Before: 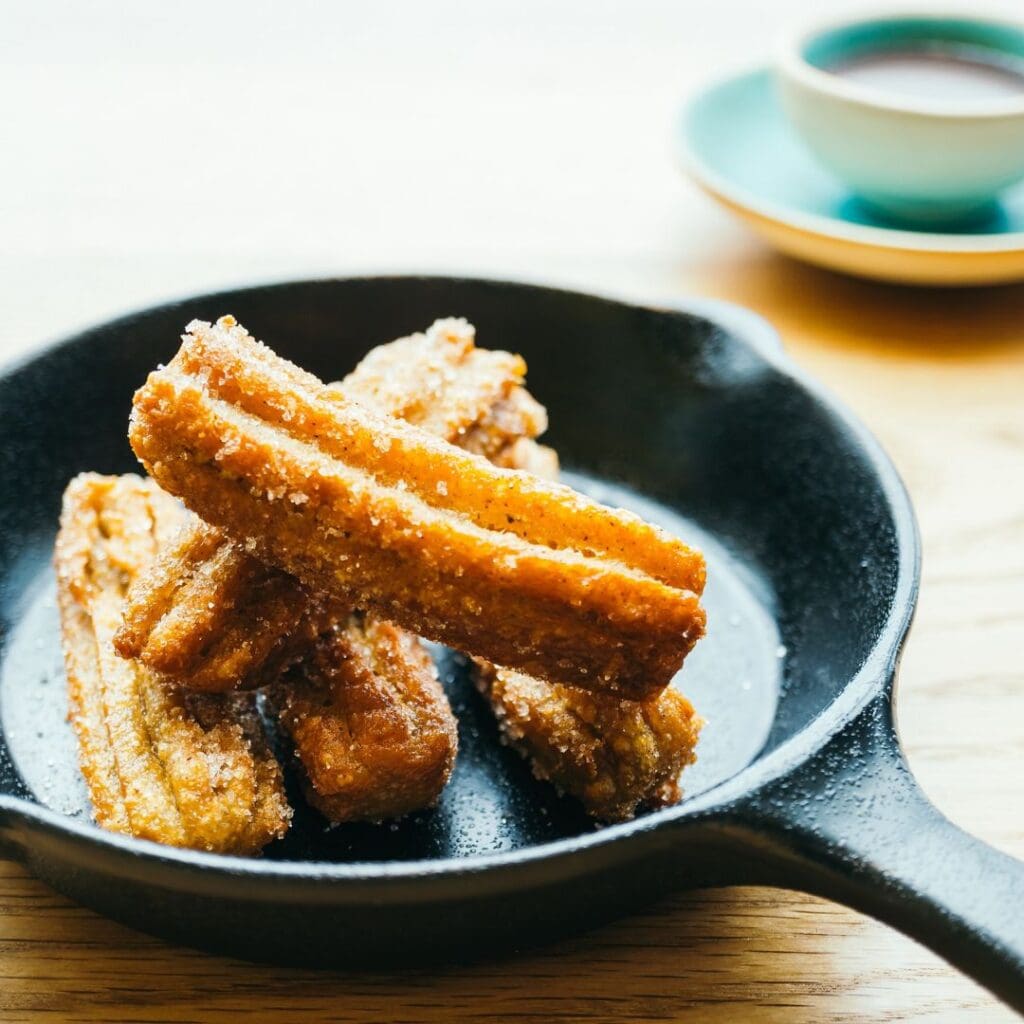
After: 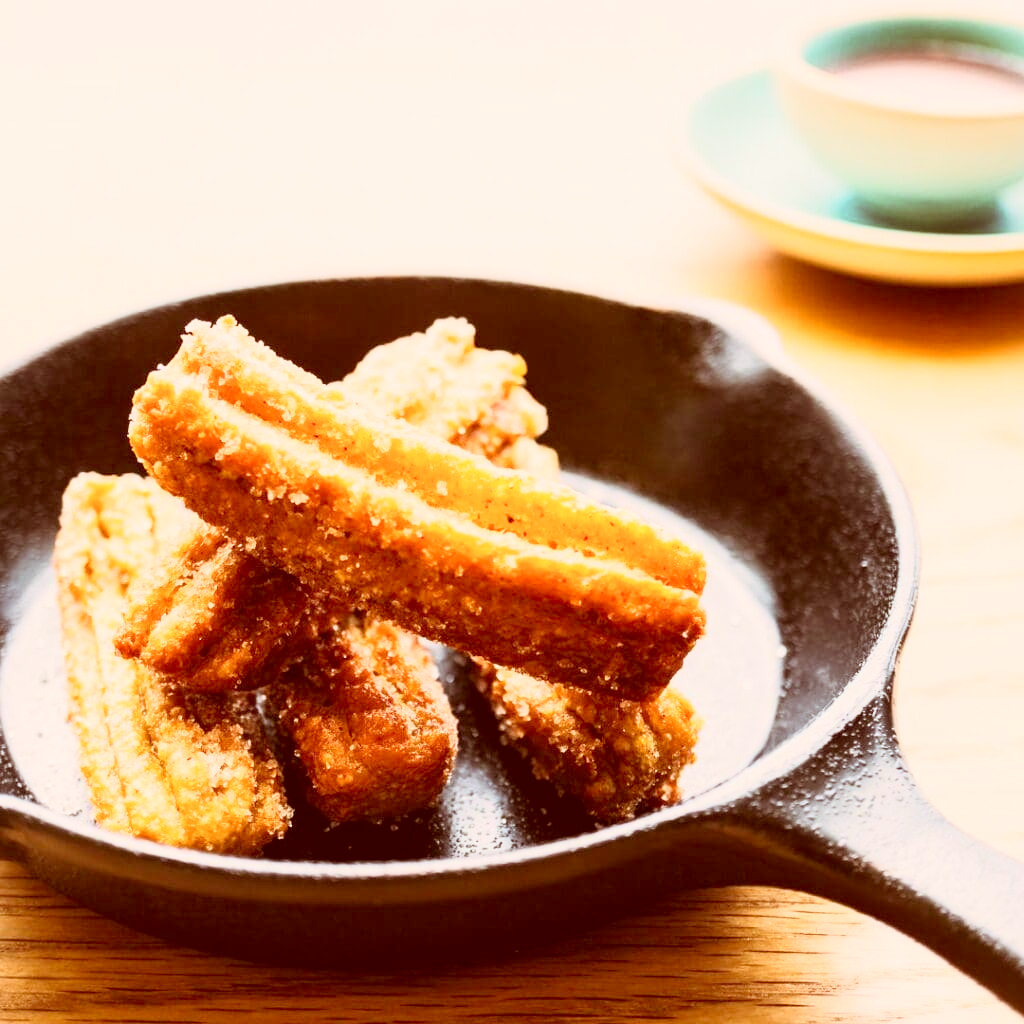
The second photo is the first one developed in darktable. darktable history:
exposure: black level correction 0.001, exposure 0.498 EV, compensate exposure bias true, compensate highlight preservation false
base curve: curves: ch0 [(0, 0) (0.088, 0.125) (0.176, 0.251) (0.354, 0.501) (0.613, 0.749) (1, 0.877)]
color correction: highlights a* 9.52, highlights b* 8.88, shadows a* 39.7, shadows b* 39.86, saturation 0.818
